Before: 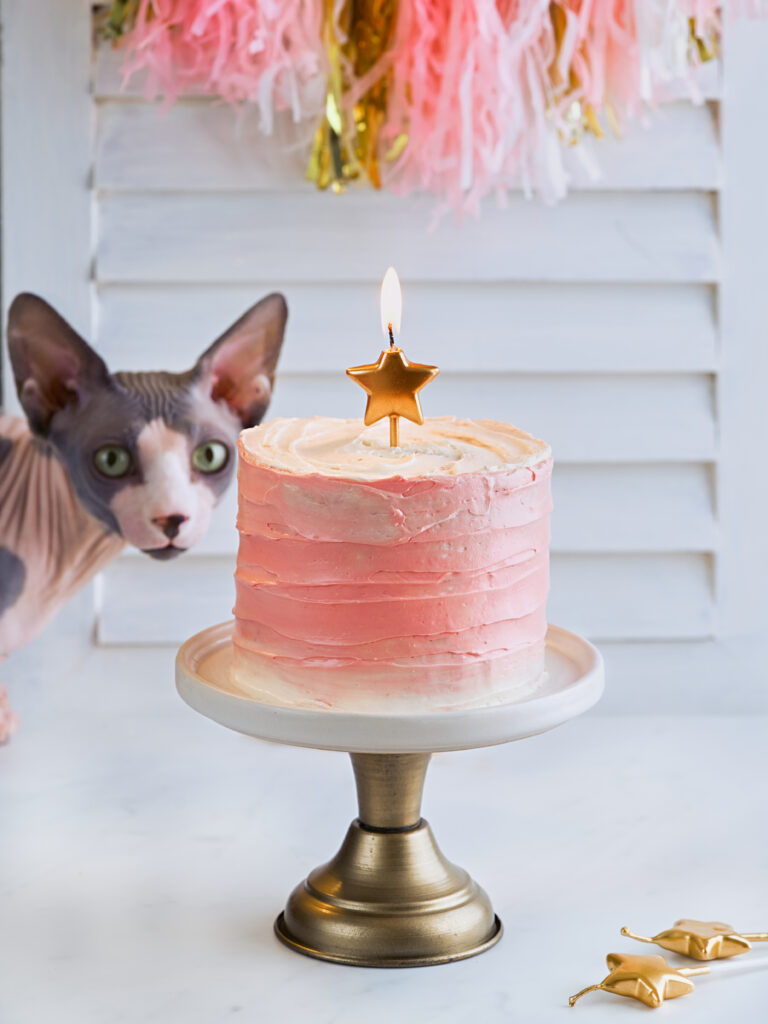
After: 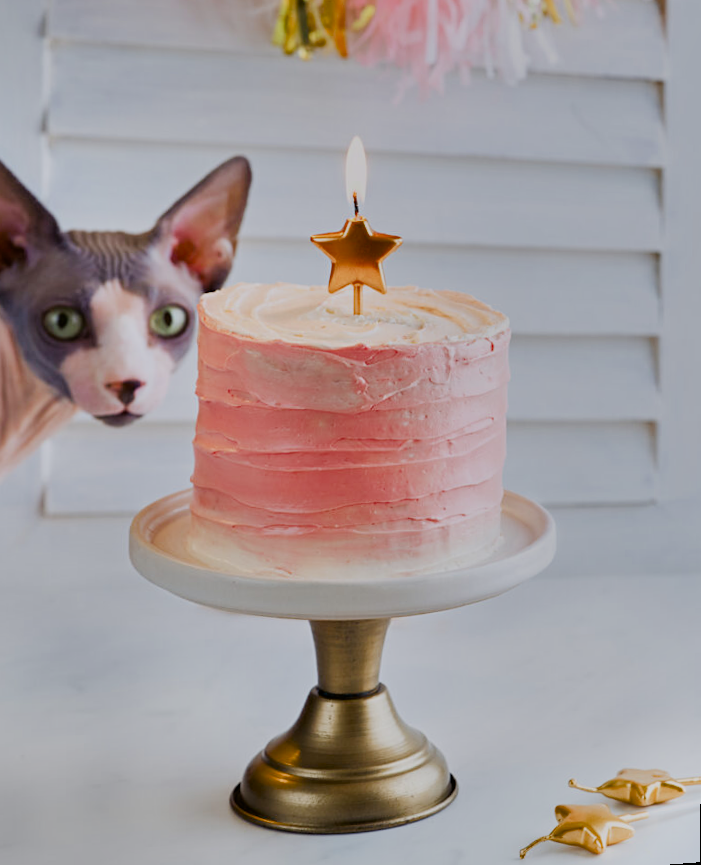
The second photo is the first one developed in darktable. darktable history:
crop and rotate: left 8.262%, top 9.226%
shadows and highlights: shadows 60, highlights -60.23, soften with gaussian
color balance rgb: linear chroma grading › shadows 32%, linear chroma grading › global chroma -2%, linear chroma grading › mid-tones 4%, perceptual saturation grading › global saturation -2%, perceptual saturation grading › highlights -8%, perceptual saturation grading › mid-tones 8%, perceptual saturation grading › shadows 4%, perceptual brilliance grading › highlights 8%, perceptual brilliance grading › mid-tones 4%, perceptual brilliance grading › shadows 2%, global vibrance 16%, saturation formula JzAzBz (2021)
rotate and perspective: rotation 0.679°, lens shift (horizontal) 0.136, crop left 0.009, crop right 0.991, crop top 0.078, crop bottom 0.95
filmic rgb: black relative exposure -7.65 EV, white relative exposure 4.56 EV, hardness 3.61
